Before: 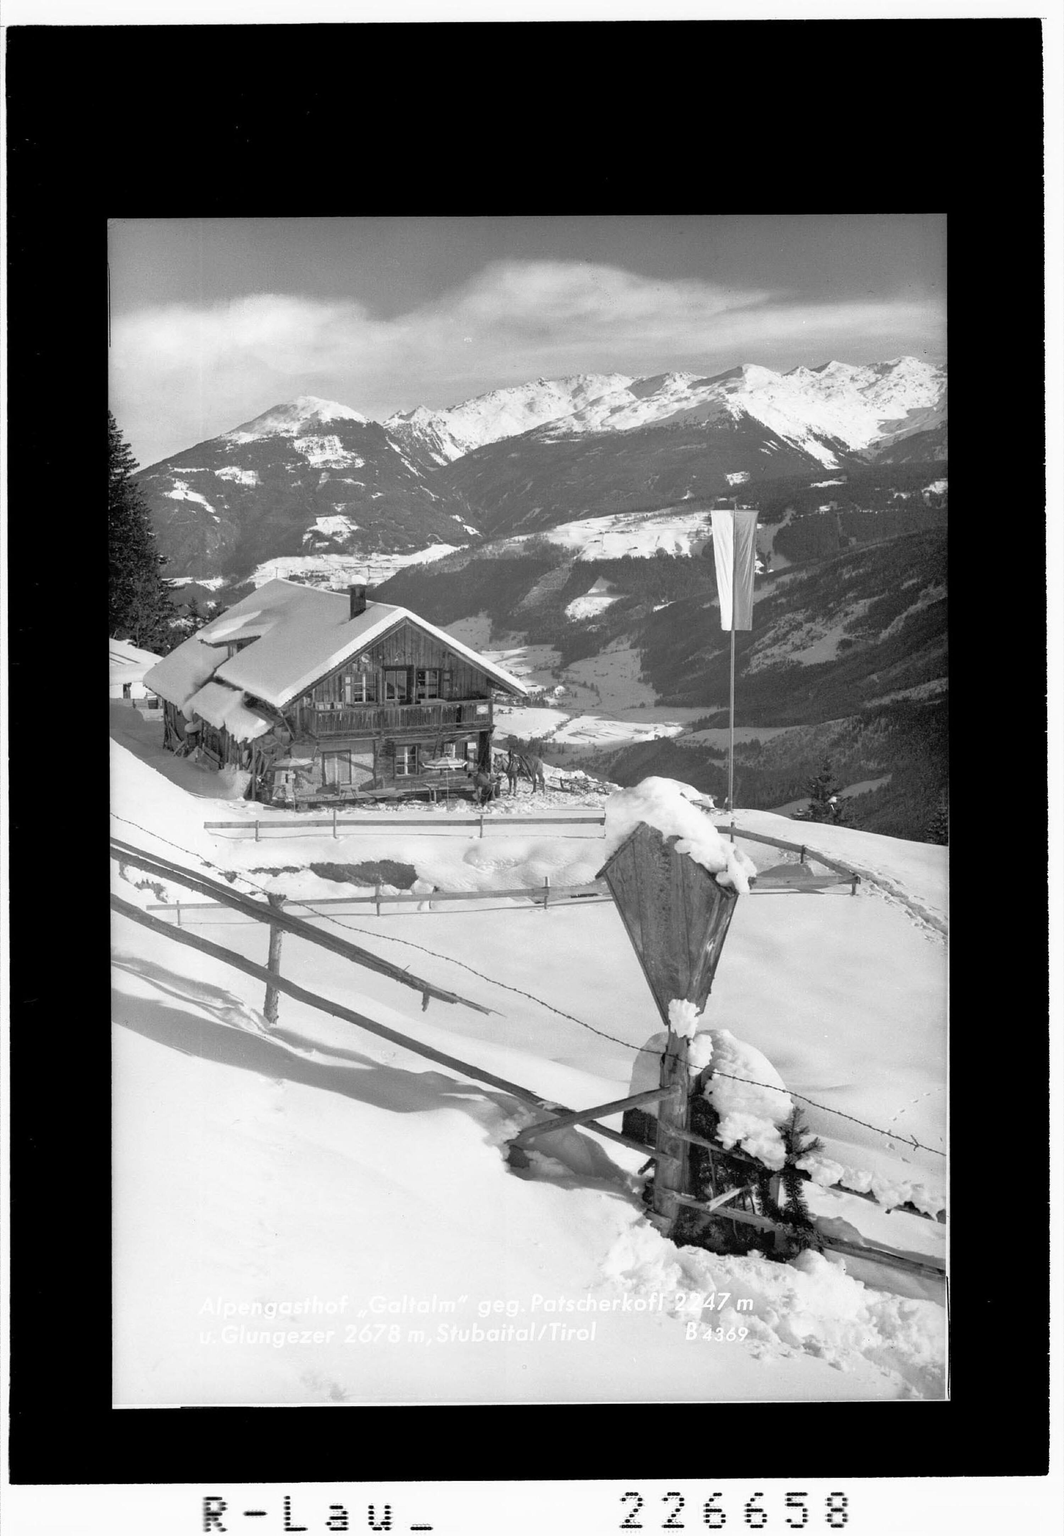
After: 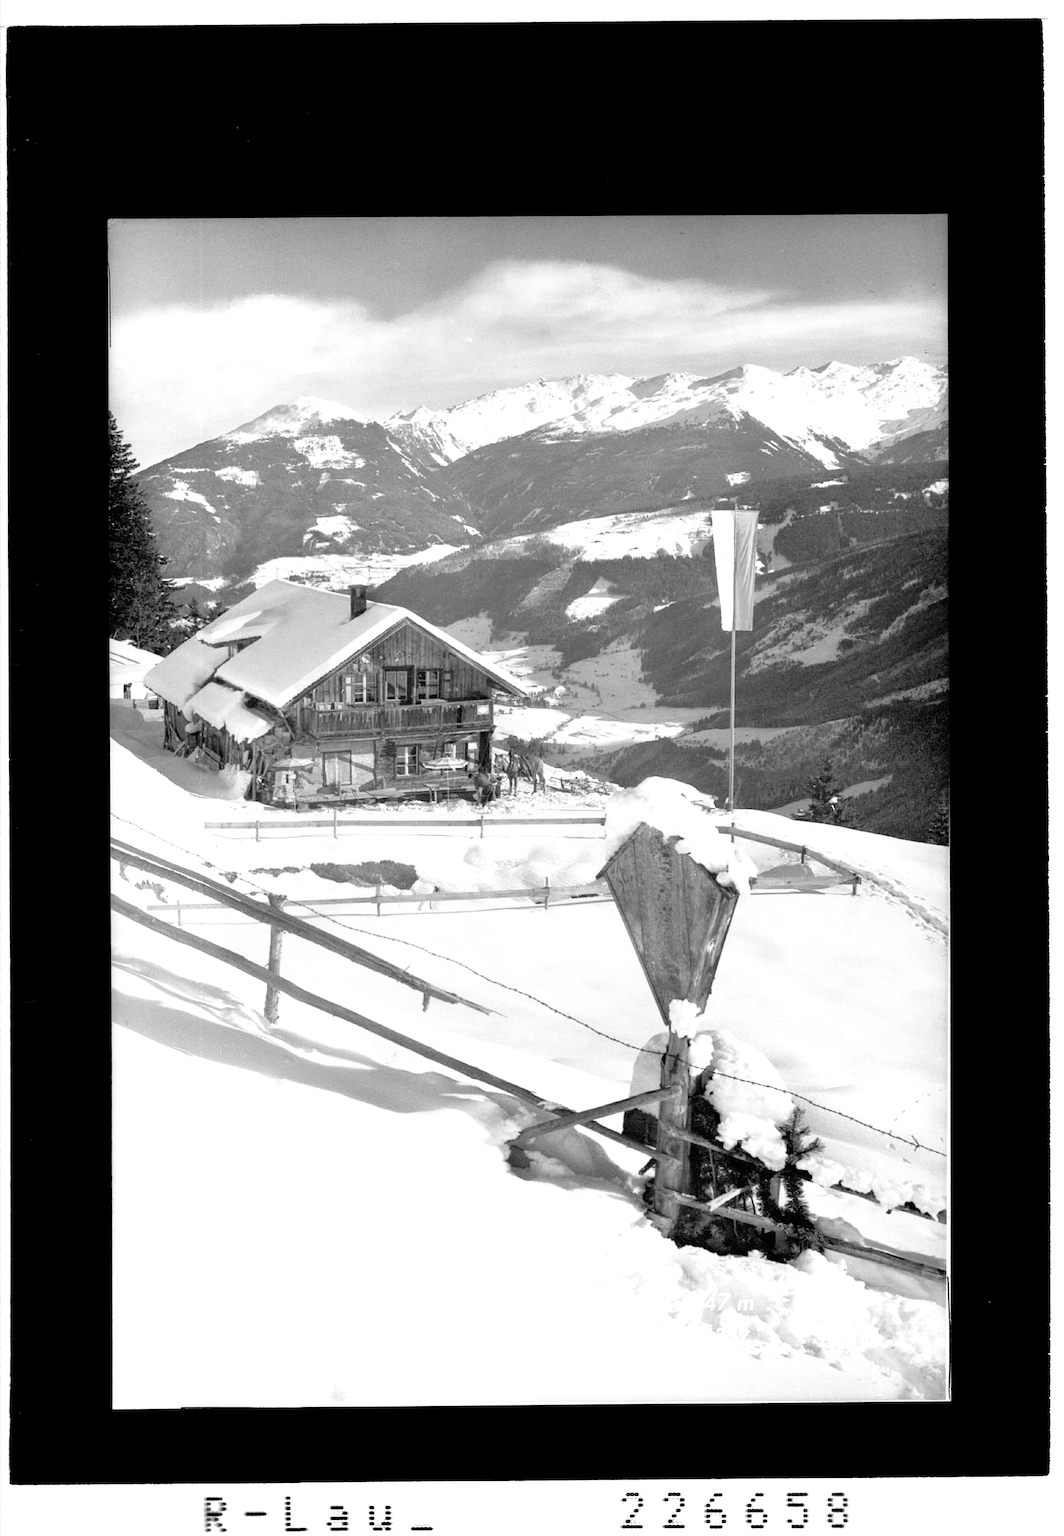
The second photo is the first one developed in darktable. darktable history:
filmic rgb: middle gray luminance 18.42%, black relative exposure -11.45 EV, white relative exposure 2.55 EV, threshold 6 EV, target black luminance 0%, hardness 8.41, latitude 99%, contrast 1.084, shadows ↔ highlights balance 0.505%, add noise in highlights 0, preserve chrominance max RGB, color science v3 (2019), use custom middle-gray values true, iterations of high-quality reconstruction 0, contrast in highlights soft, enable highlight reconstruction true
exposure: exposure 0.64 EV, compensate highlight preservation false
contrast brightness saturation: contrast 0.11, saturation -0.17
